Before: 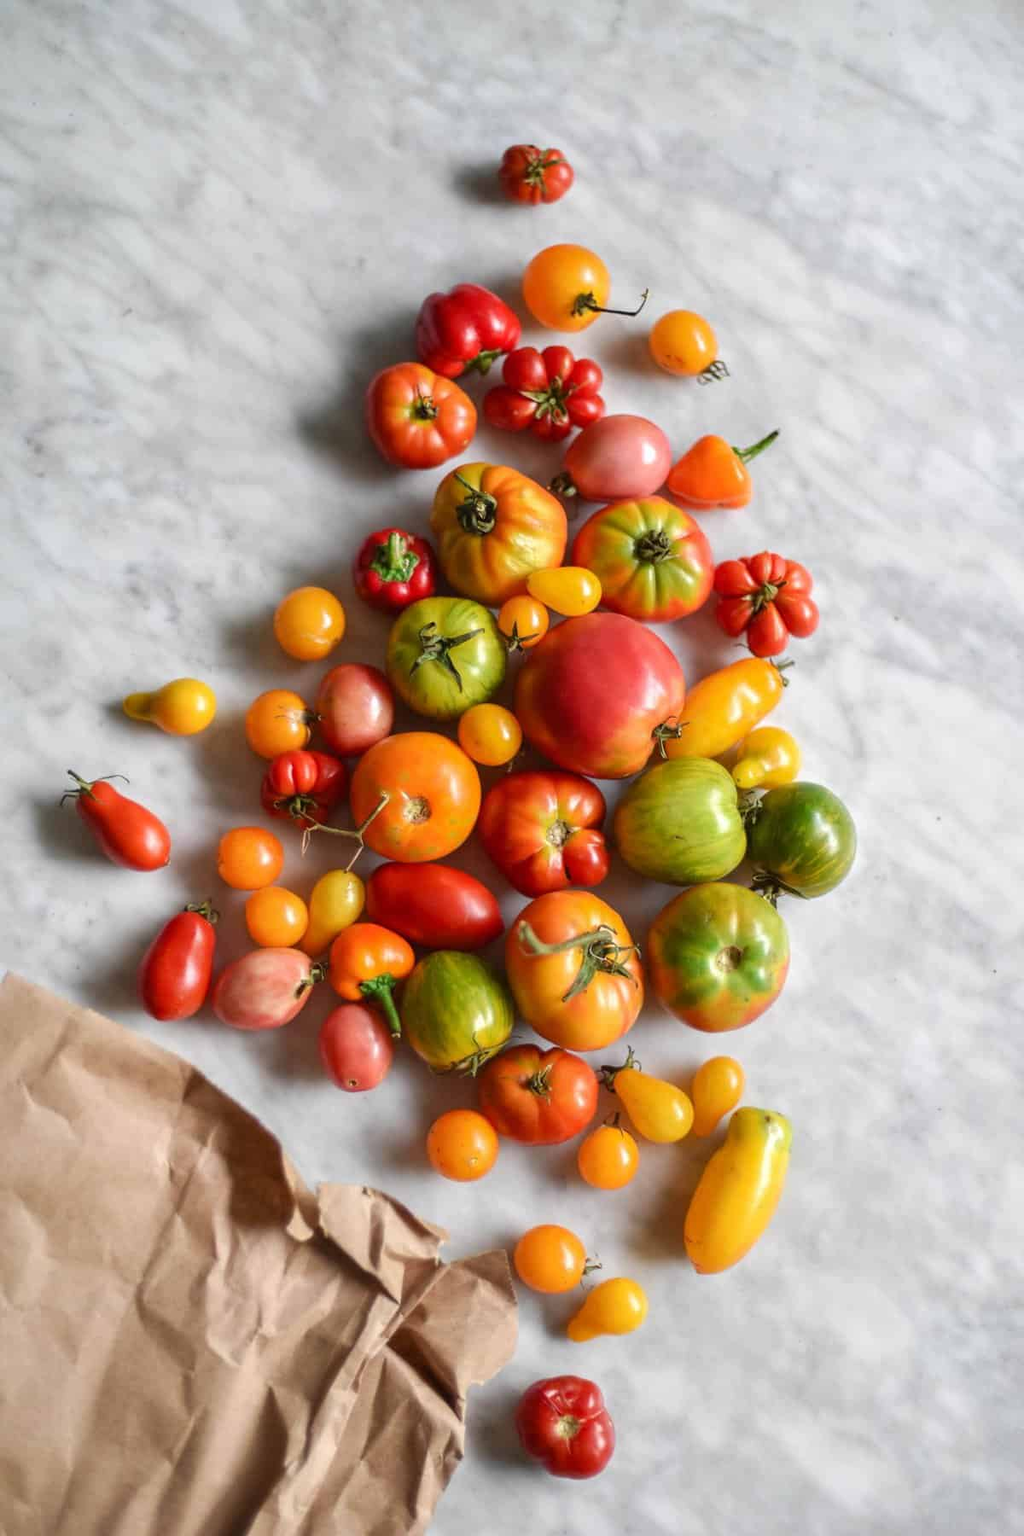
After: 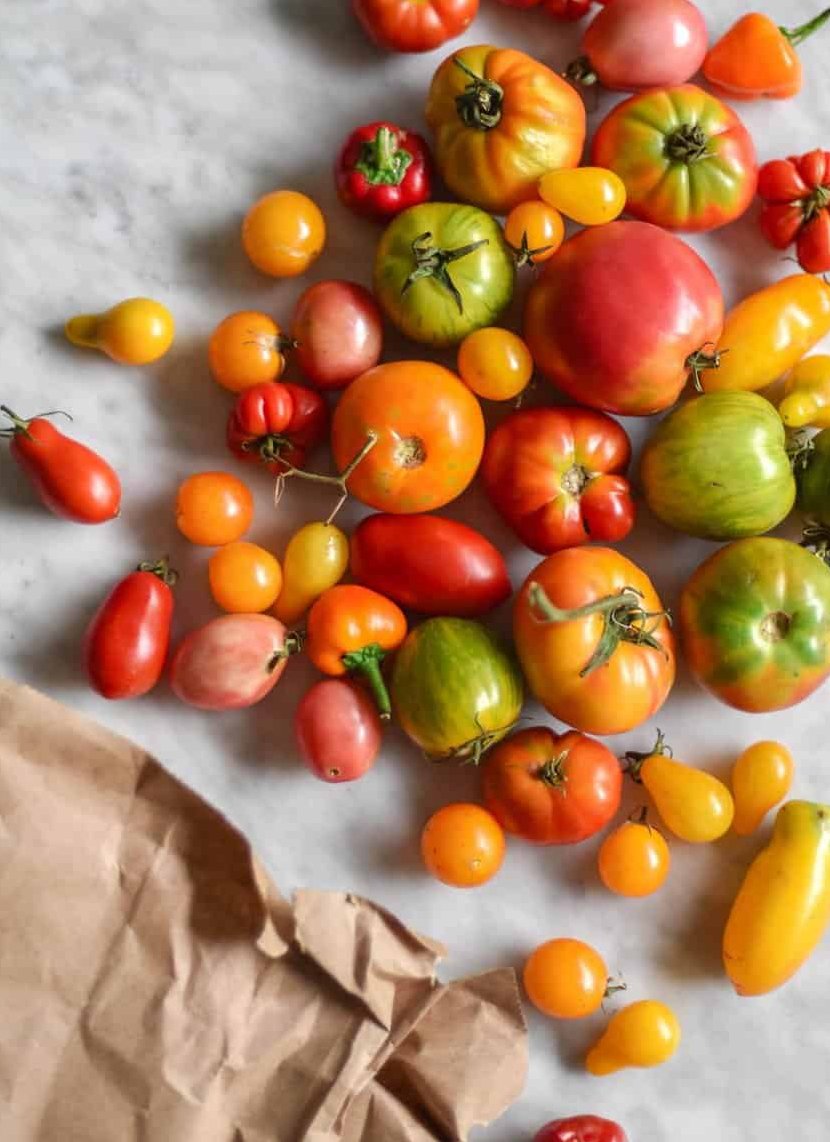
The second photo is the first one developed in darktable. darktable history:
crop: left 6.642%, top 27.643%, right 24.113%, bottom 8.902%
